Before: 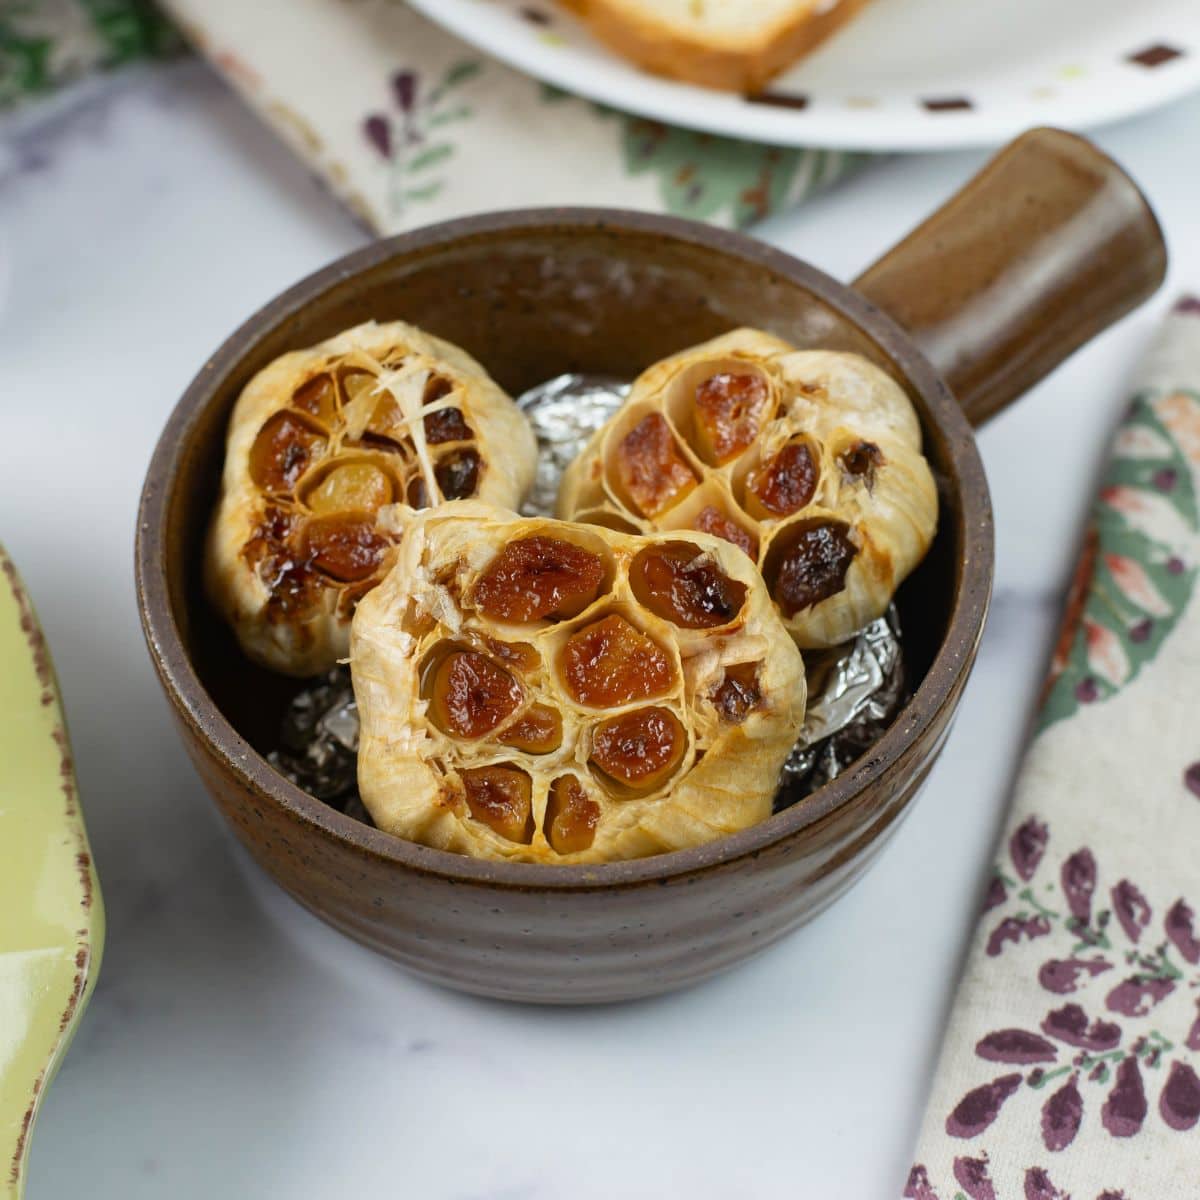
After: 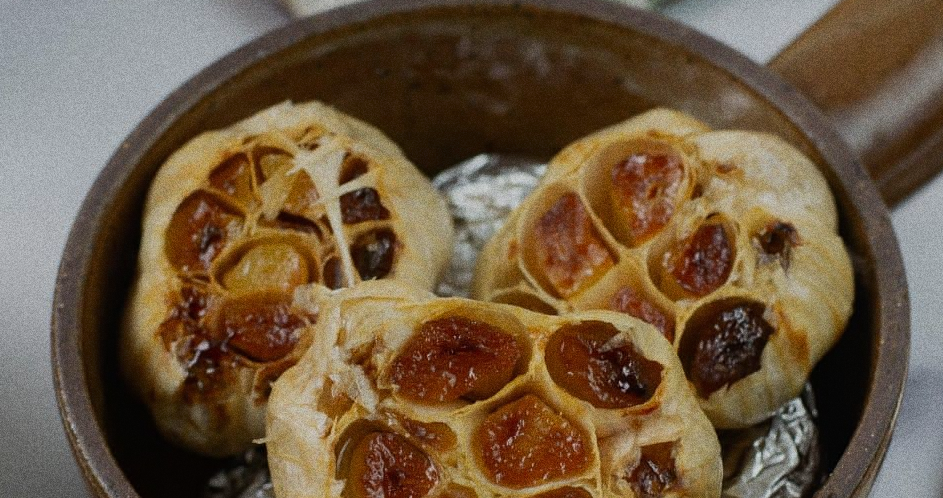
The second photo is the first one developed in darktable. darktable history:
white balance: red 1, blue 1
exposure: black level correction 0, exposure -0.721 EV, compensate highlight preservation false
bloom: size 3%, threshold 100%, strength 0%
crop: left 7.036%, top 18.398%, right 14.379%, bottom 40.043%
grain: coarseness 0.09 ISO, strength 40%
